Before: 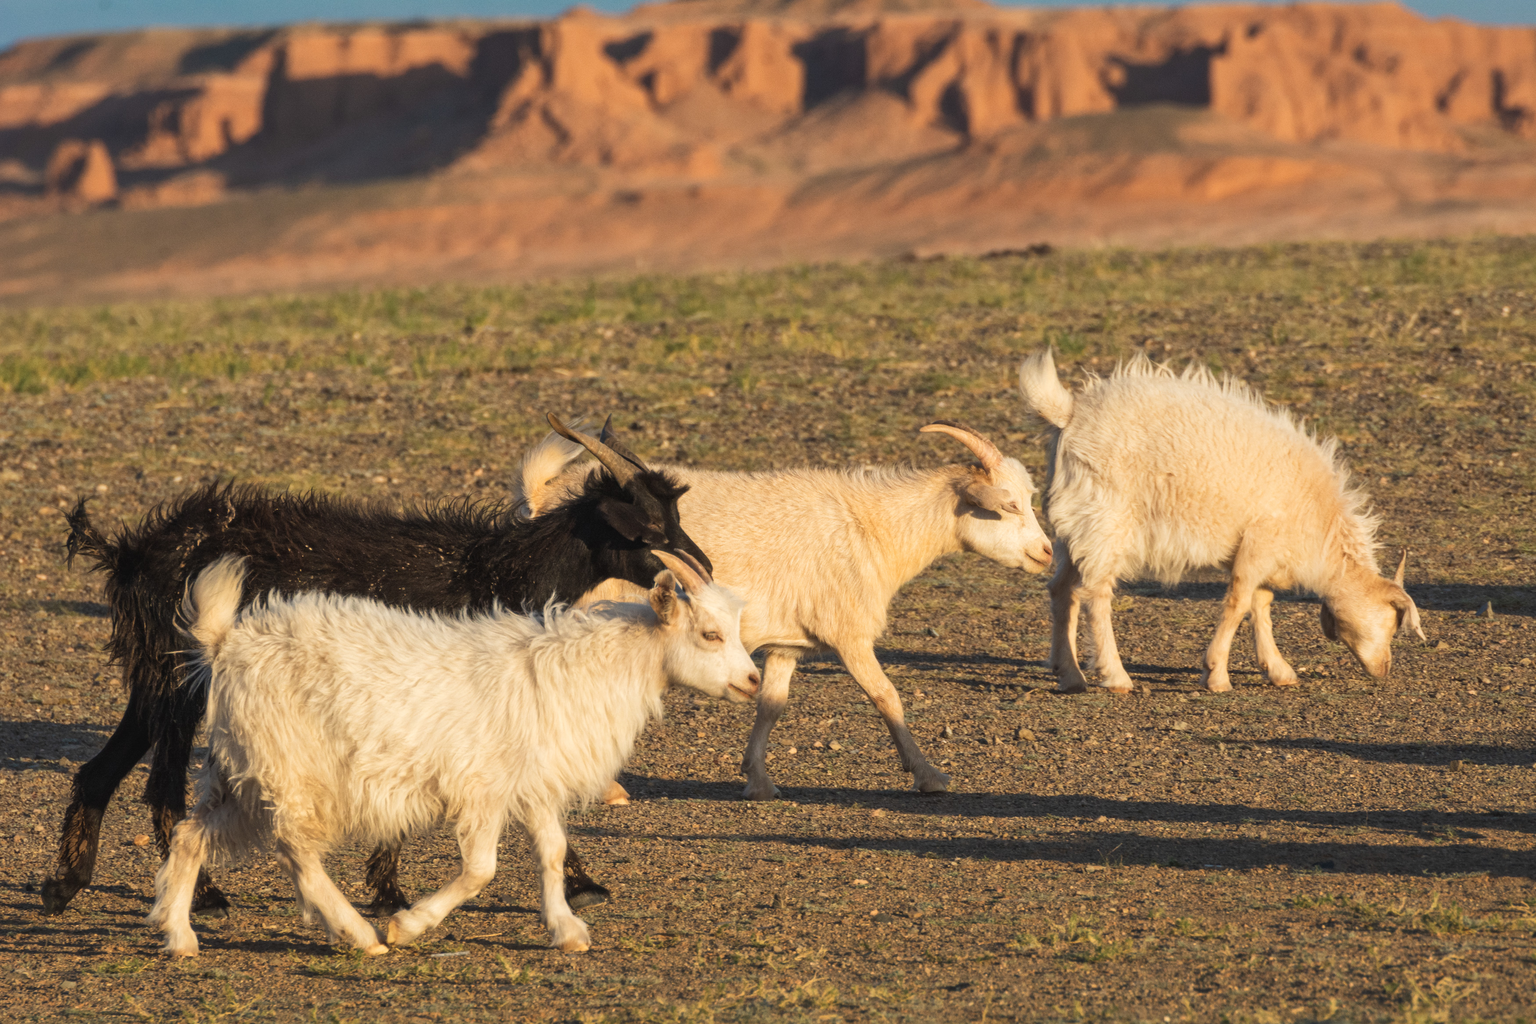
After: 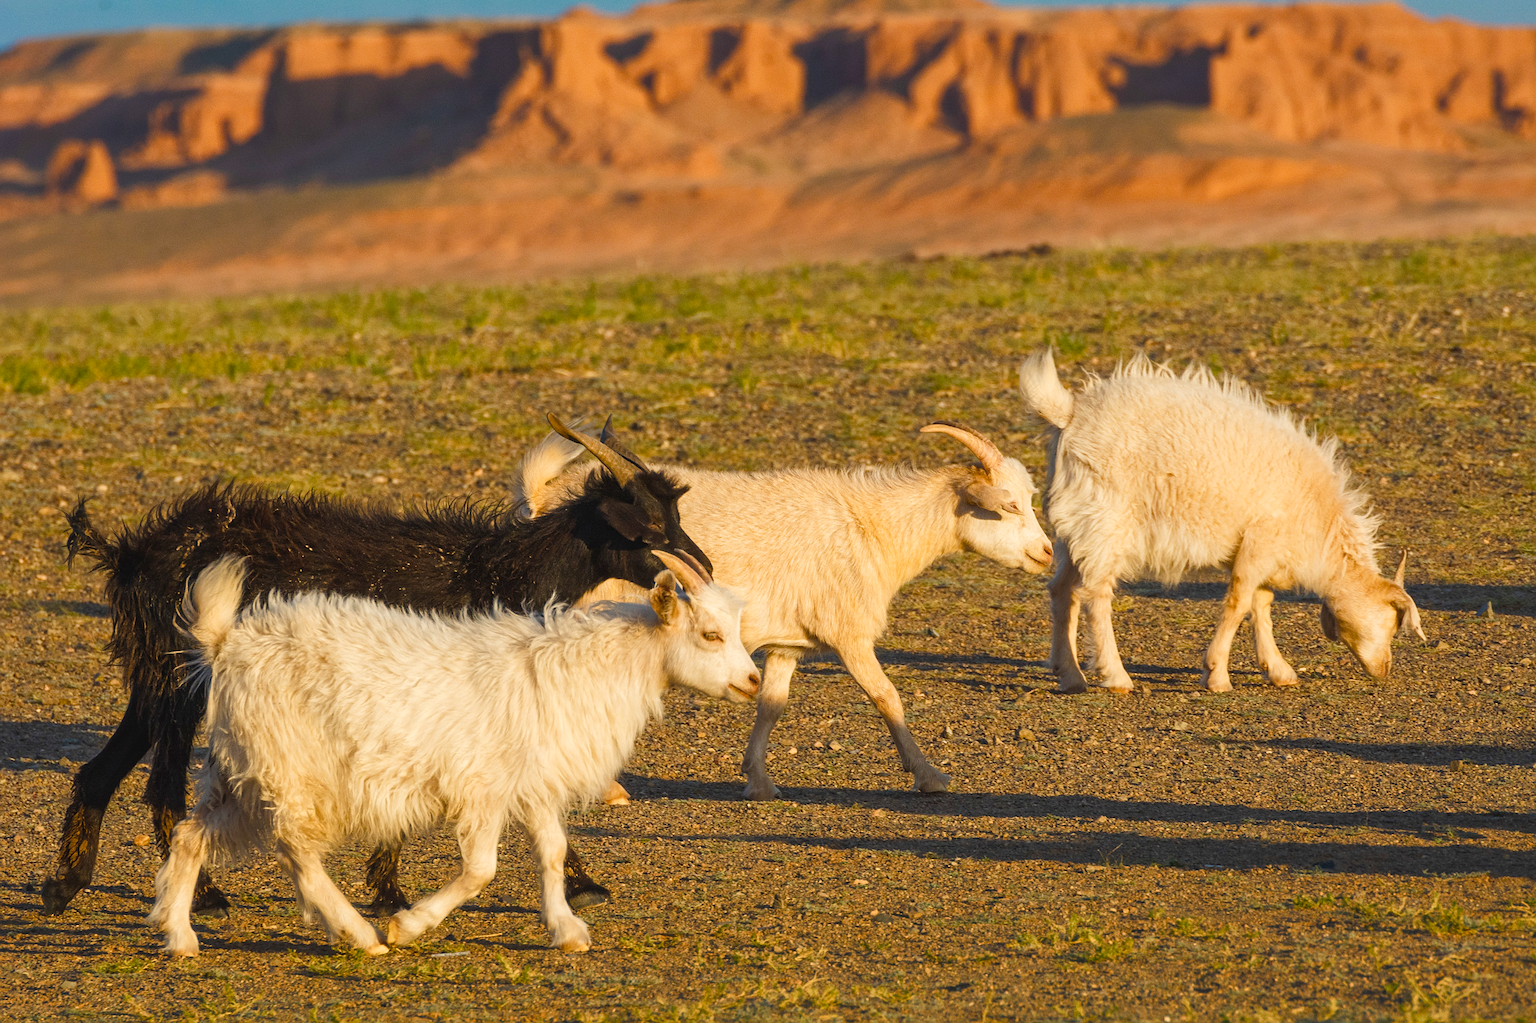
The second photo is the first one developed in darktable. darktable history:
sharpen: on, module defaults
color balance rgb: linear chroma grading › global chroma 8.813%, perceptual saturation grading › global saturation 26.65%, perceptual saturation grading › highlights -28.333%, perceptual saturation grading › mid-tones 15.239%, perceptual saturation grading › shadows 32.857%, perceptual brilliance grading › global brilliance 2.634%, perceptual brilliance grading › highlights -2.711%, perceptual brilliance grading › shadows 3.086%
